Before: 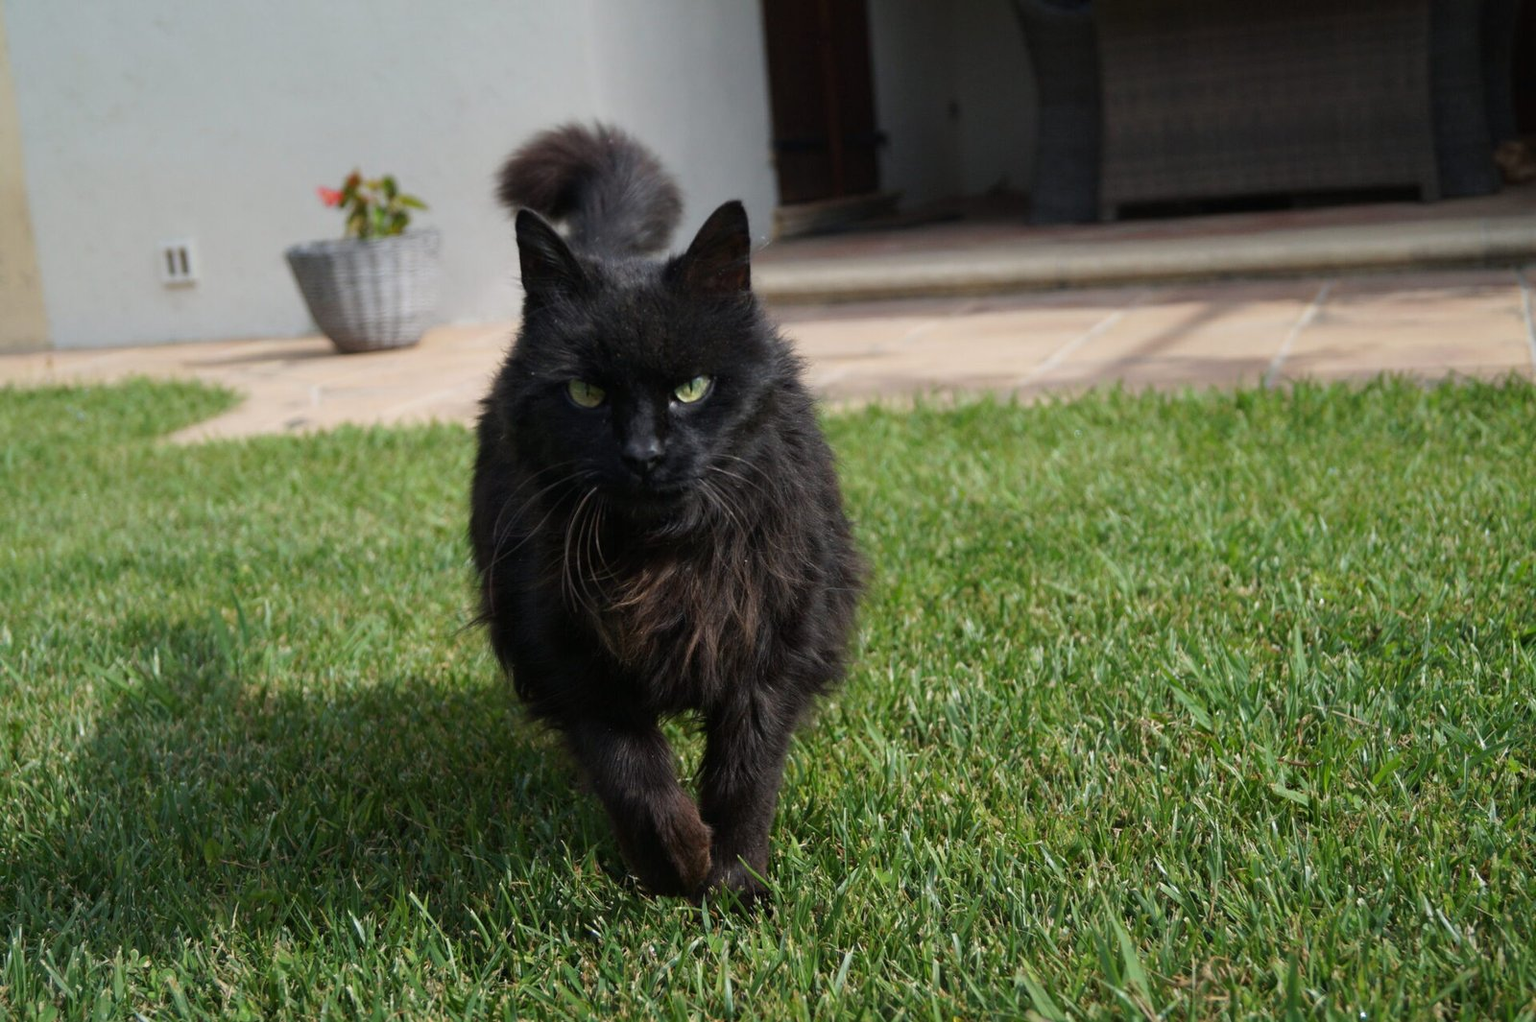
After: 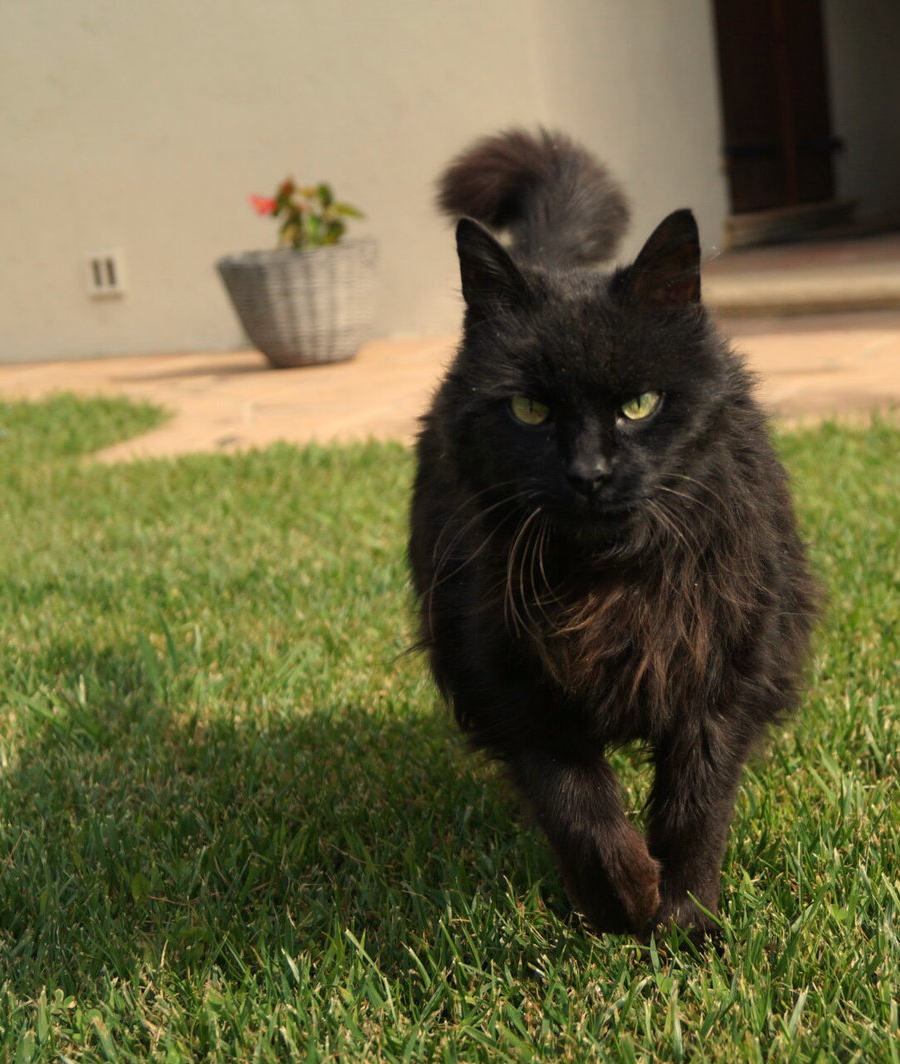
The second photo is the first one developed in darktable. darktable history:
crop: left 5.114%, right 38.589%
white balance: red 1.123, blue 0.83
